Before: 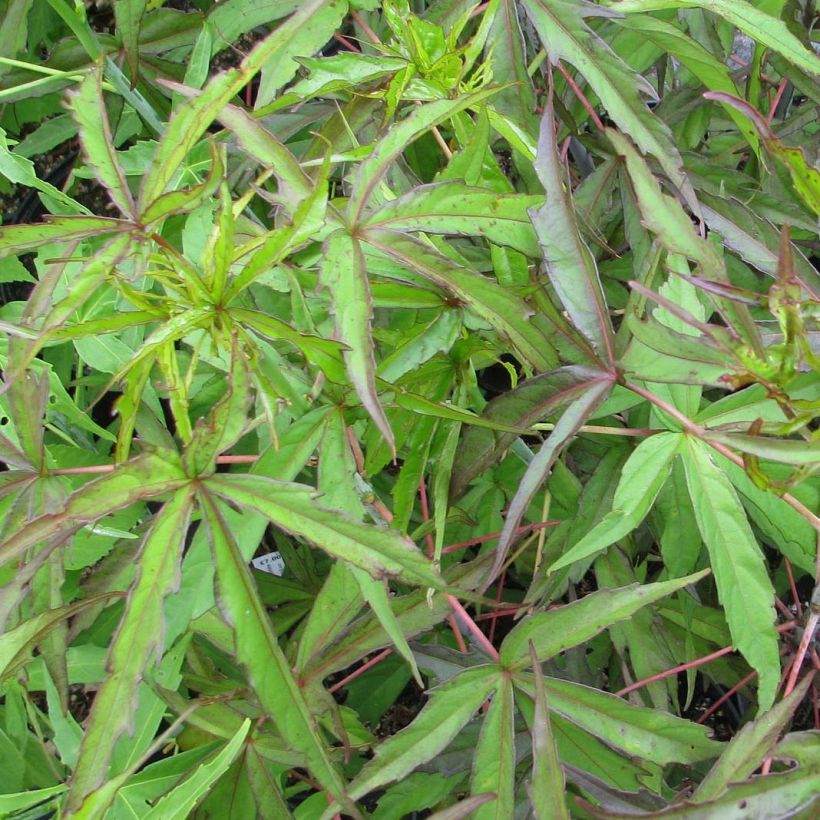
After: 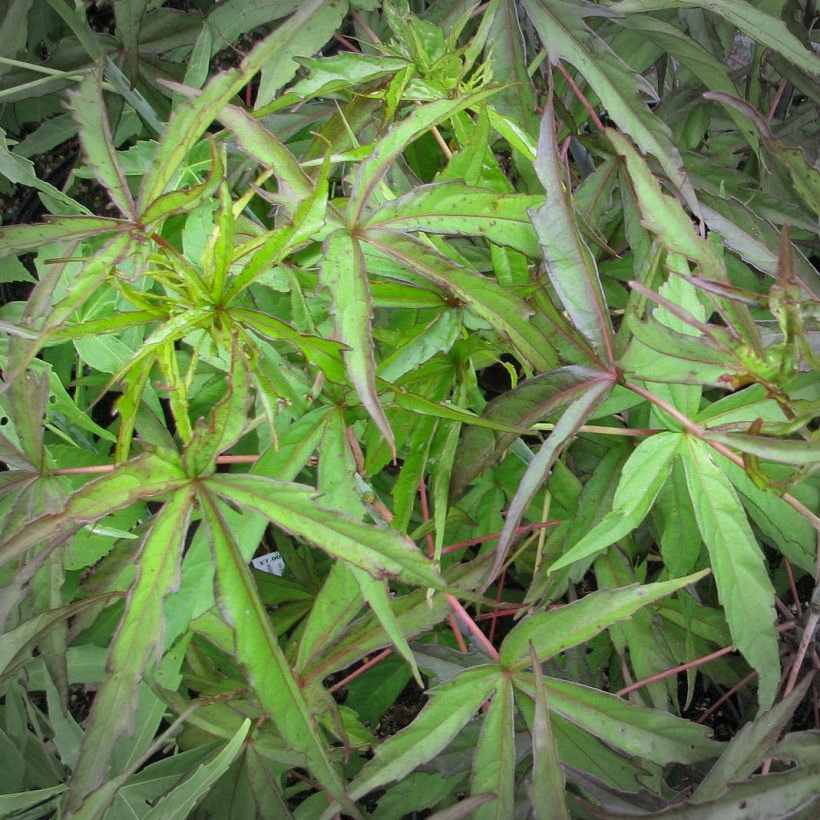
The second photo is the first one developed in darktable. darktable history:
vignetting: fall-off start 74.91%, width/height ratio 1.084, dithering 8-bit output
shadows and highlights: soften with gaussian
